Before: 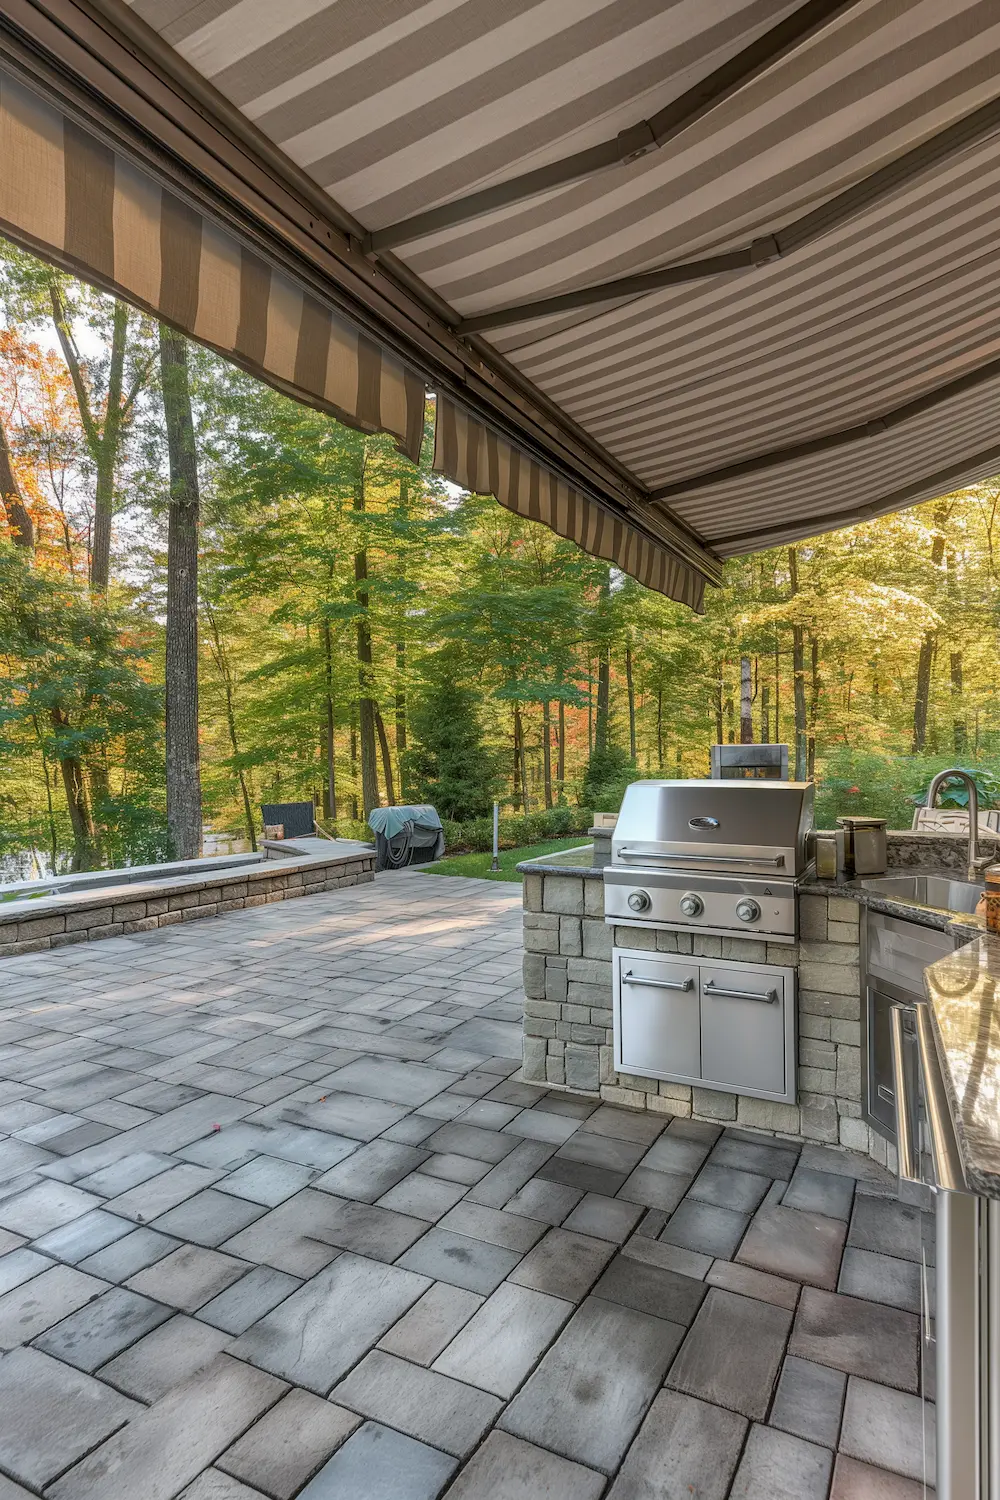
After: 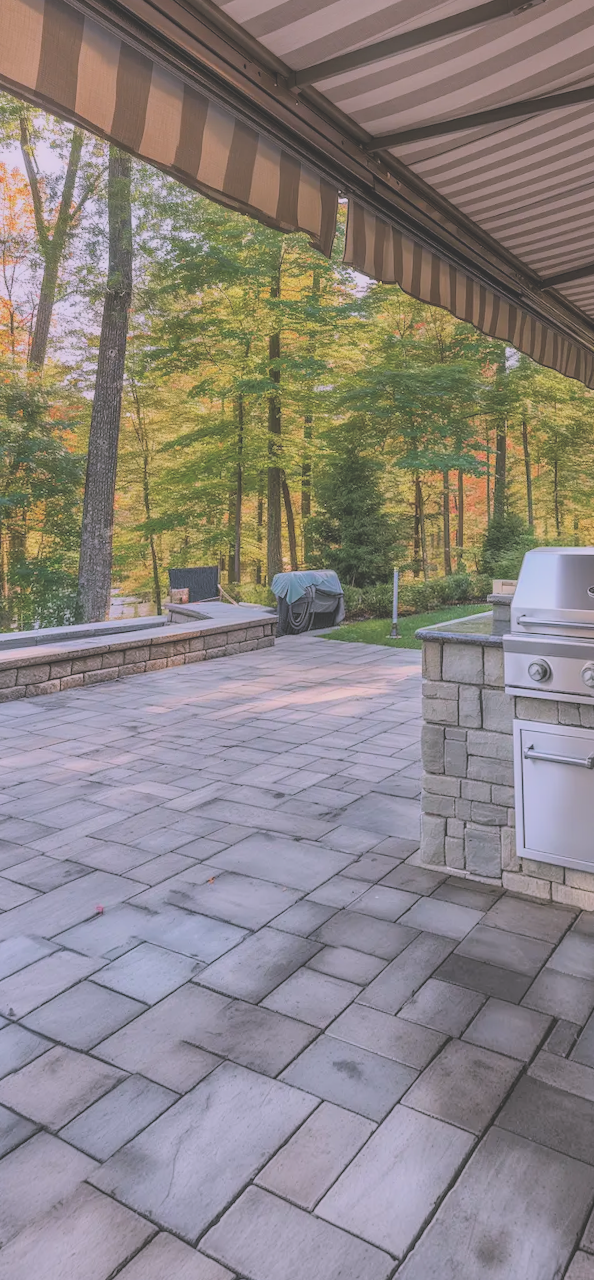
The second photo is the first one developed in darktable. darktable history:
rotate and perspective: rotation 0.72°, lens shift (vertical) -0.352, lens shift (horizontal) -0.051, crop left 0.152, crop right 0.859, crop top 0.019, crop bottom 0.964
crop: top 5.803%, right 27.864%, bottom 5.804%
filmic rgb: black relative exposure -7.65 EV, white relative exposure 4.56 EV, hardness 3.61, color science v6 (2022)
exposure: black level correction -0.041, exposure 0.064 EV, compensate highlight preservation false
white balance: red 1.066, blue 1.119
